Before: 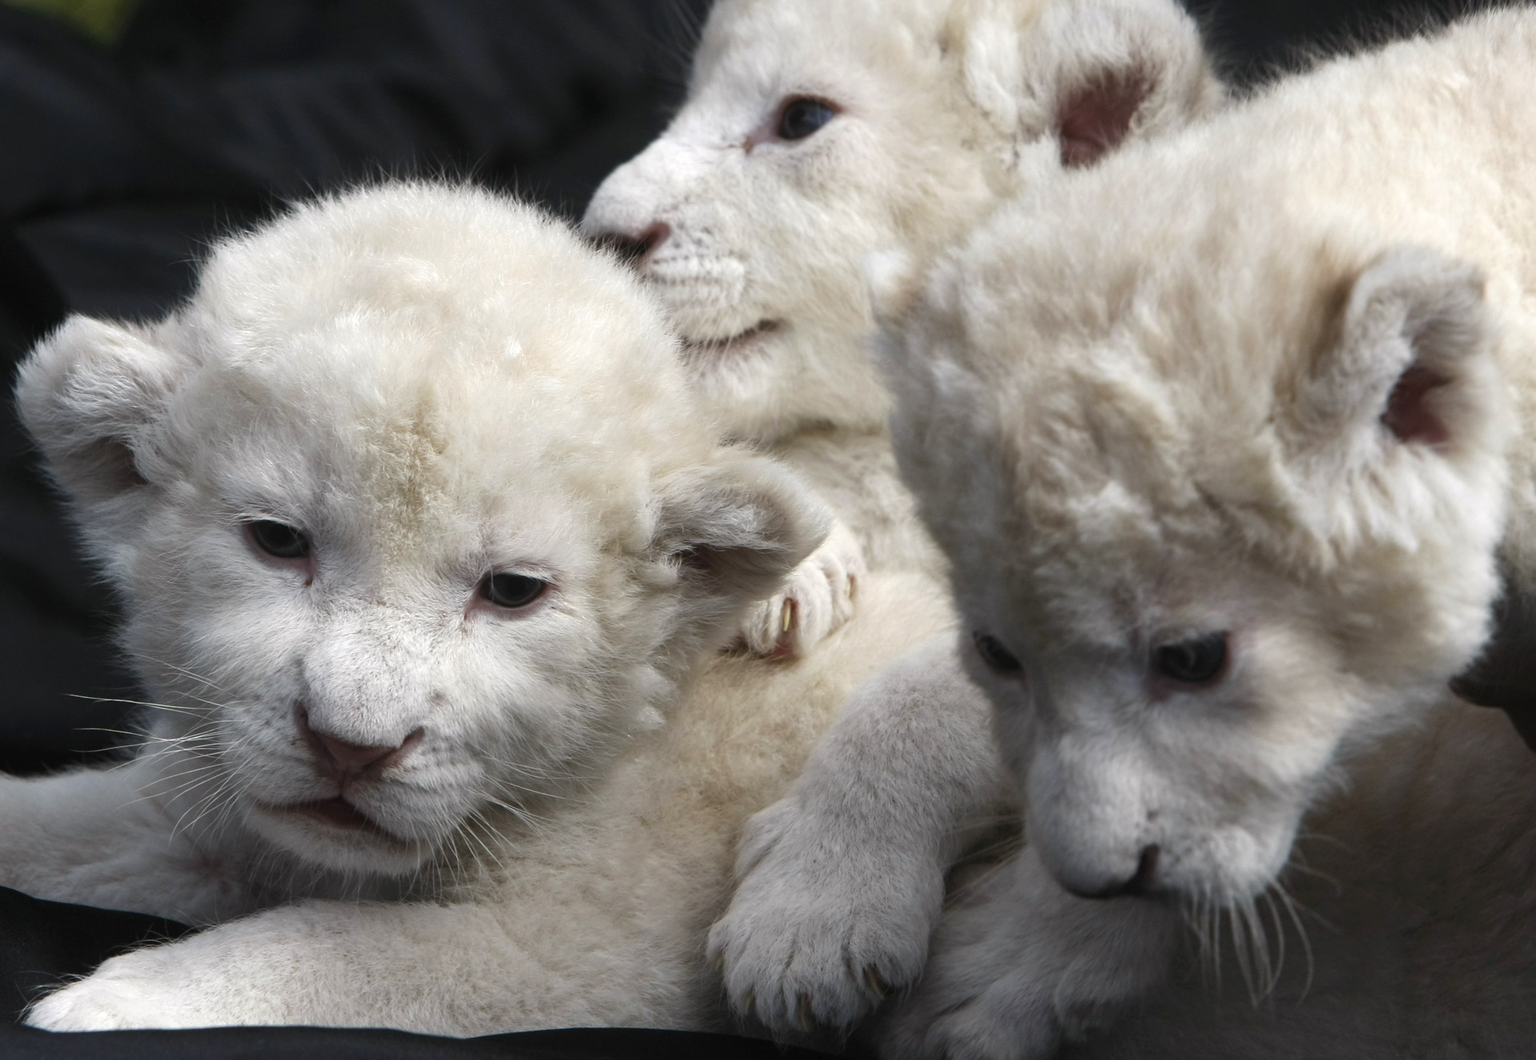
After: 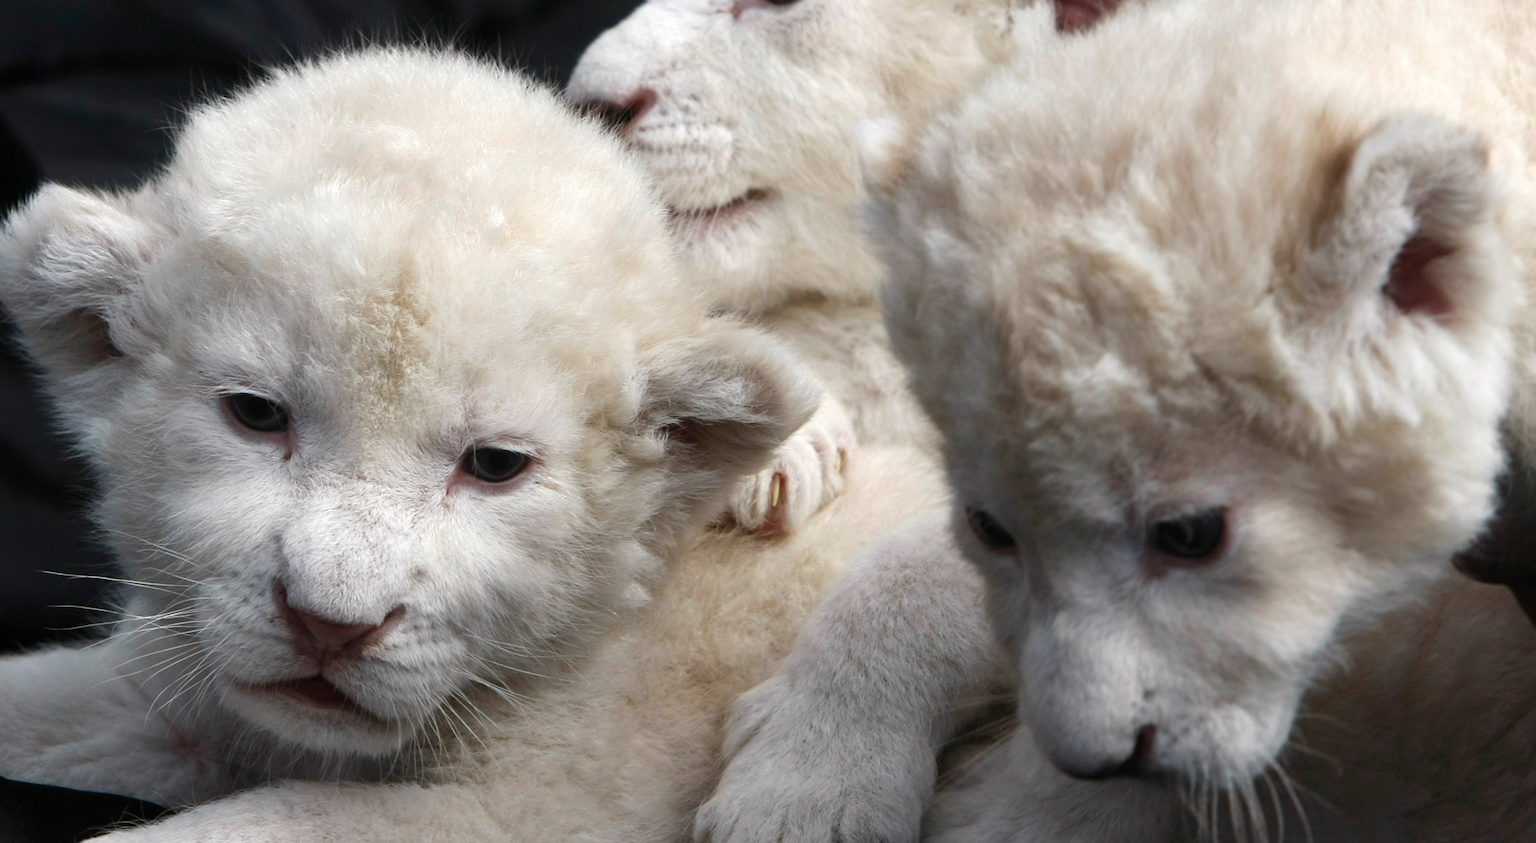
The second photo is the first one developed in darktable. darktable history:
base curve: curves: ch0 [(0, 0) (0.283, 0.295) (1, 1)], preserve colors none
vibrance: on, module defaults
crop and rotate: left 1.814%, top 12.818%, right 0.25%, bottom 9.225%
